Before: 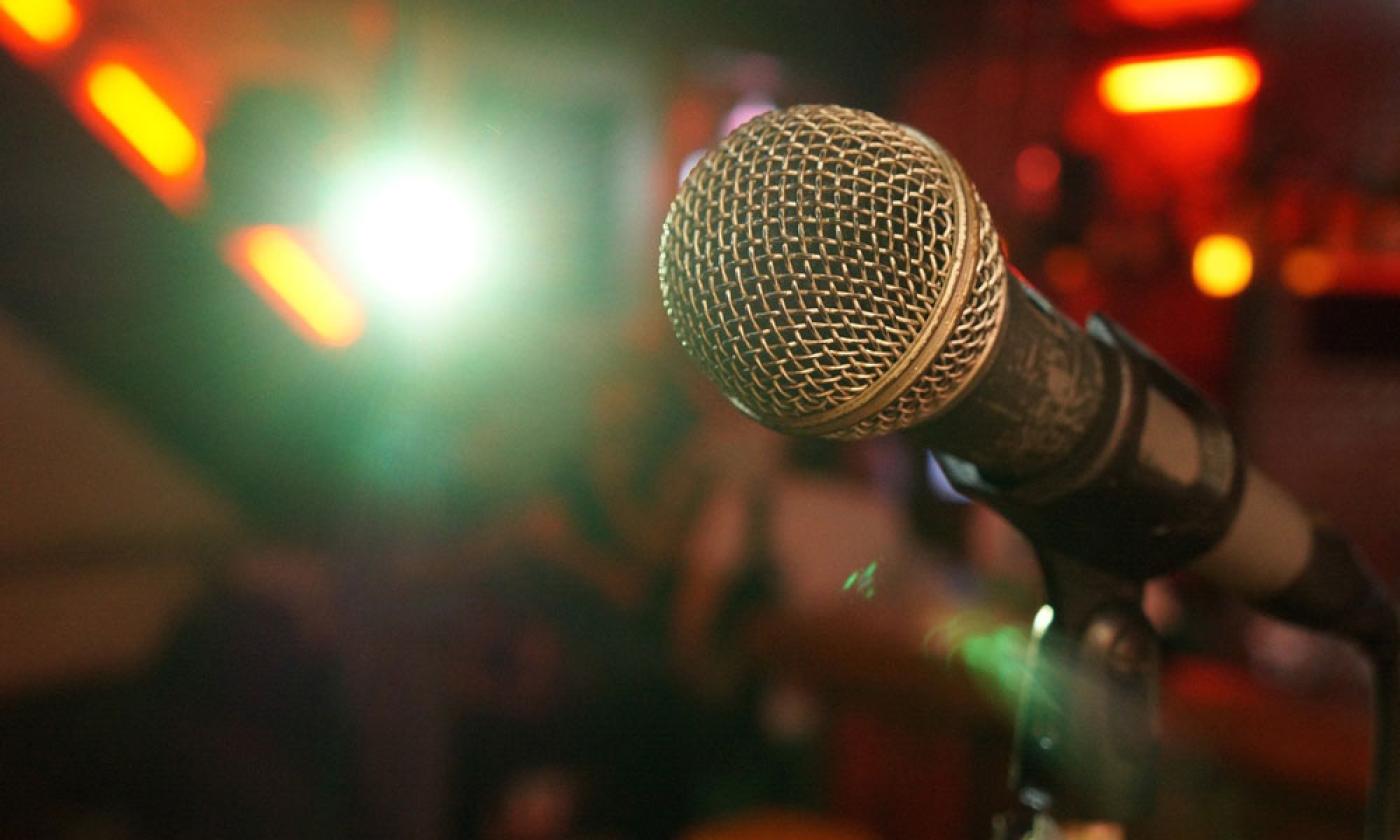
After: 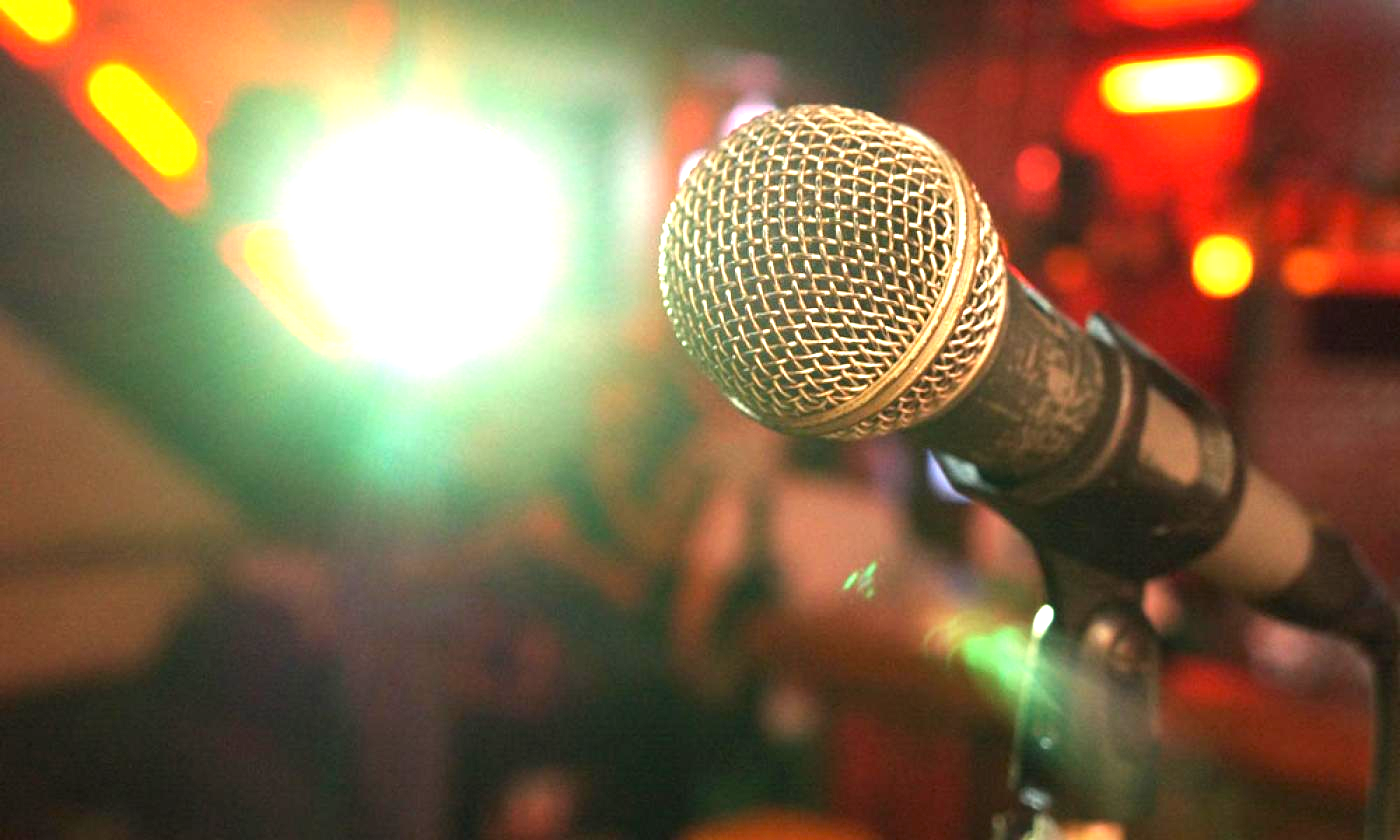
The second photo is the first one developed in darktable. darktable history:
exposure: black level correction 0, exposure 1.52 EV, compensate highlight preservation false
